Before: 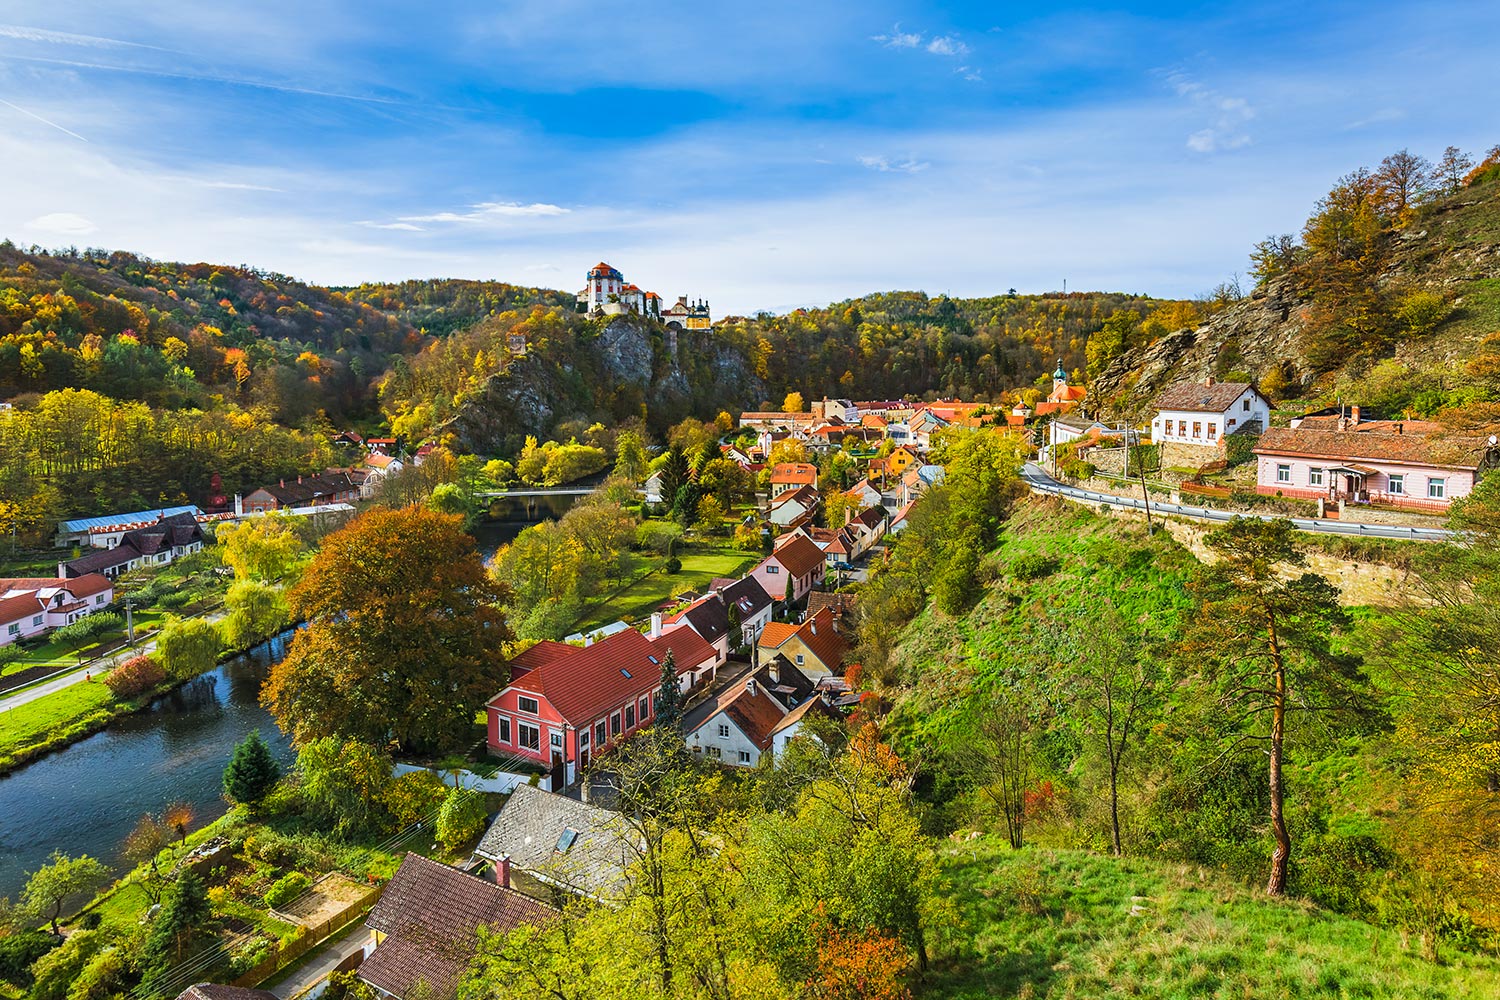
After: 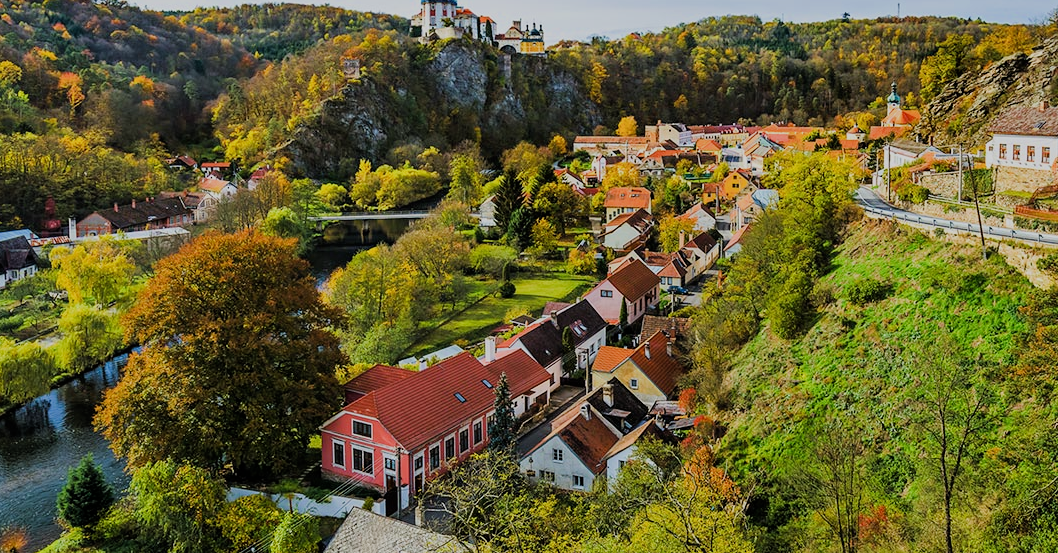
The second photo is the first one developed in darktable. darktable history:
filmic rgb: black relative exposure -7.15 EV, white relative exposure 5.36 EV, hardness 3.02
crop: left 11.123%, top 27.61%, right 18.3%, bottom 17.034%
